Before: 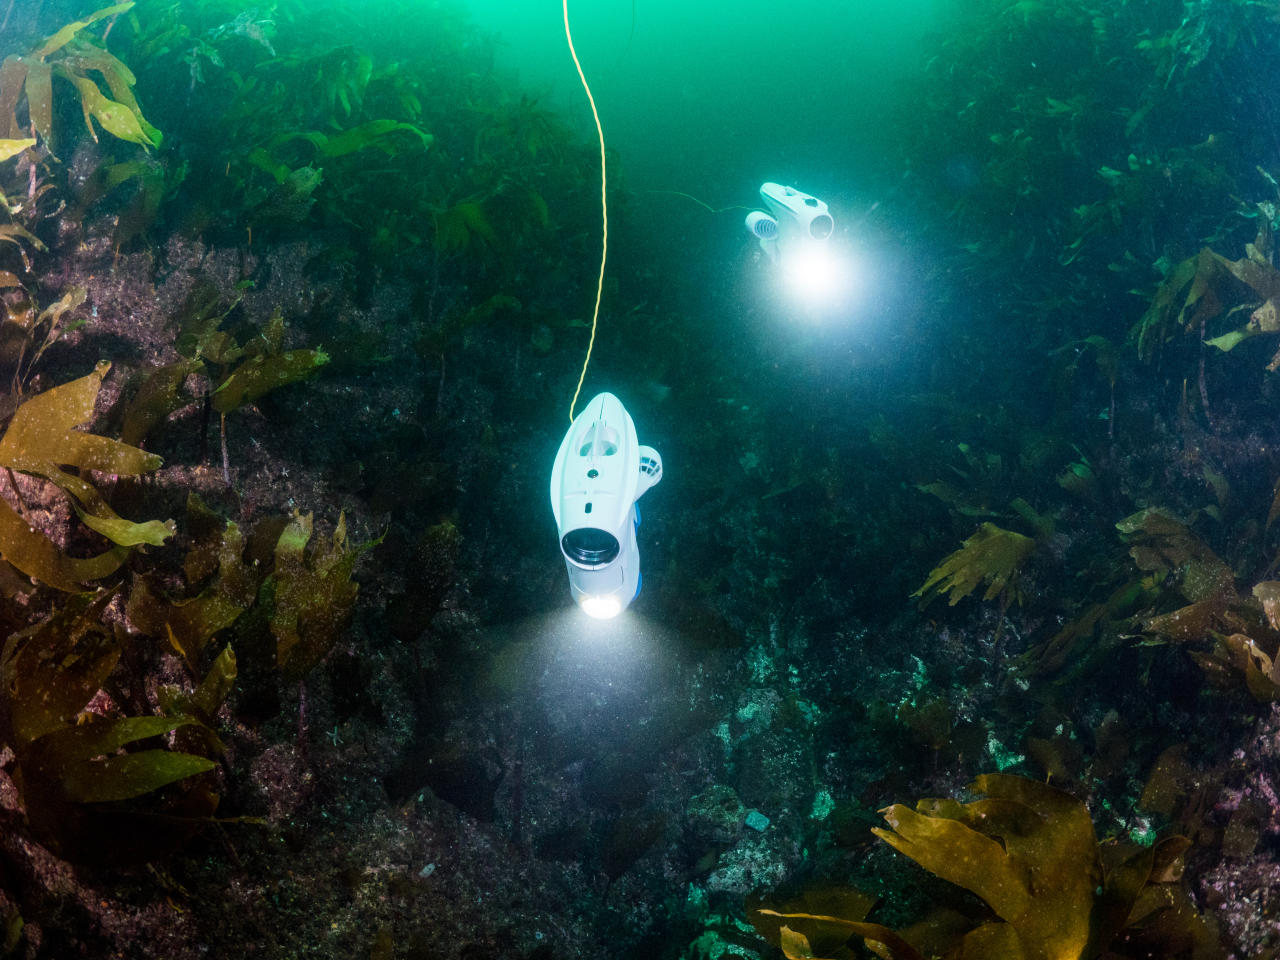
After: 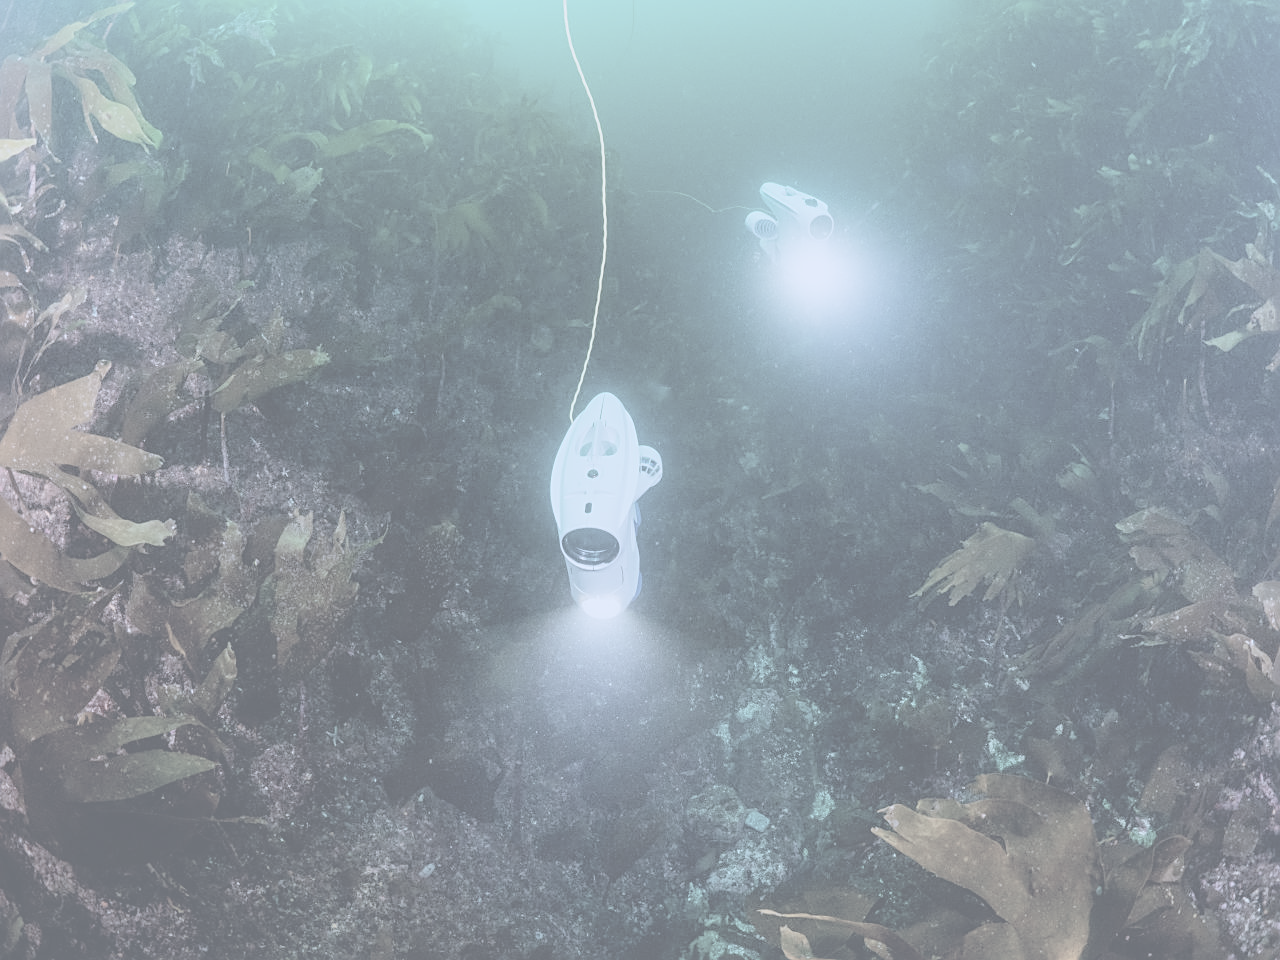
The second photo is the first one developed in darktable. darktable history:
sharpen: on, module defaults
color correction: highlights a* -0.763, highlights b* -9.2
exposure: exposure -0.044 EV, compensate highlight preservation false
contrast brightness saturation: contrast -0.321, brightness 0.753, saturation -0.76
